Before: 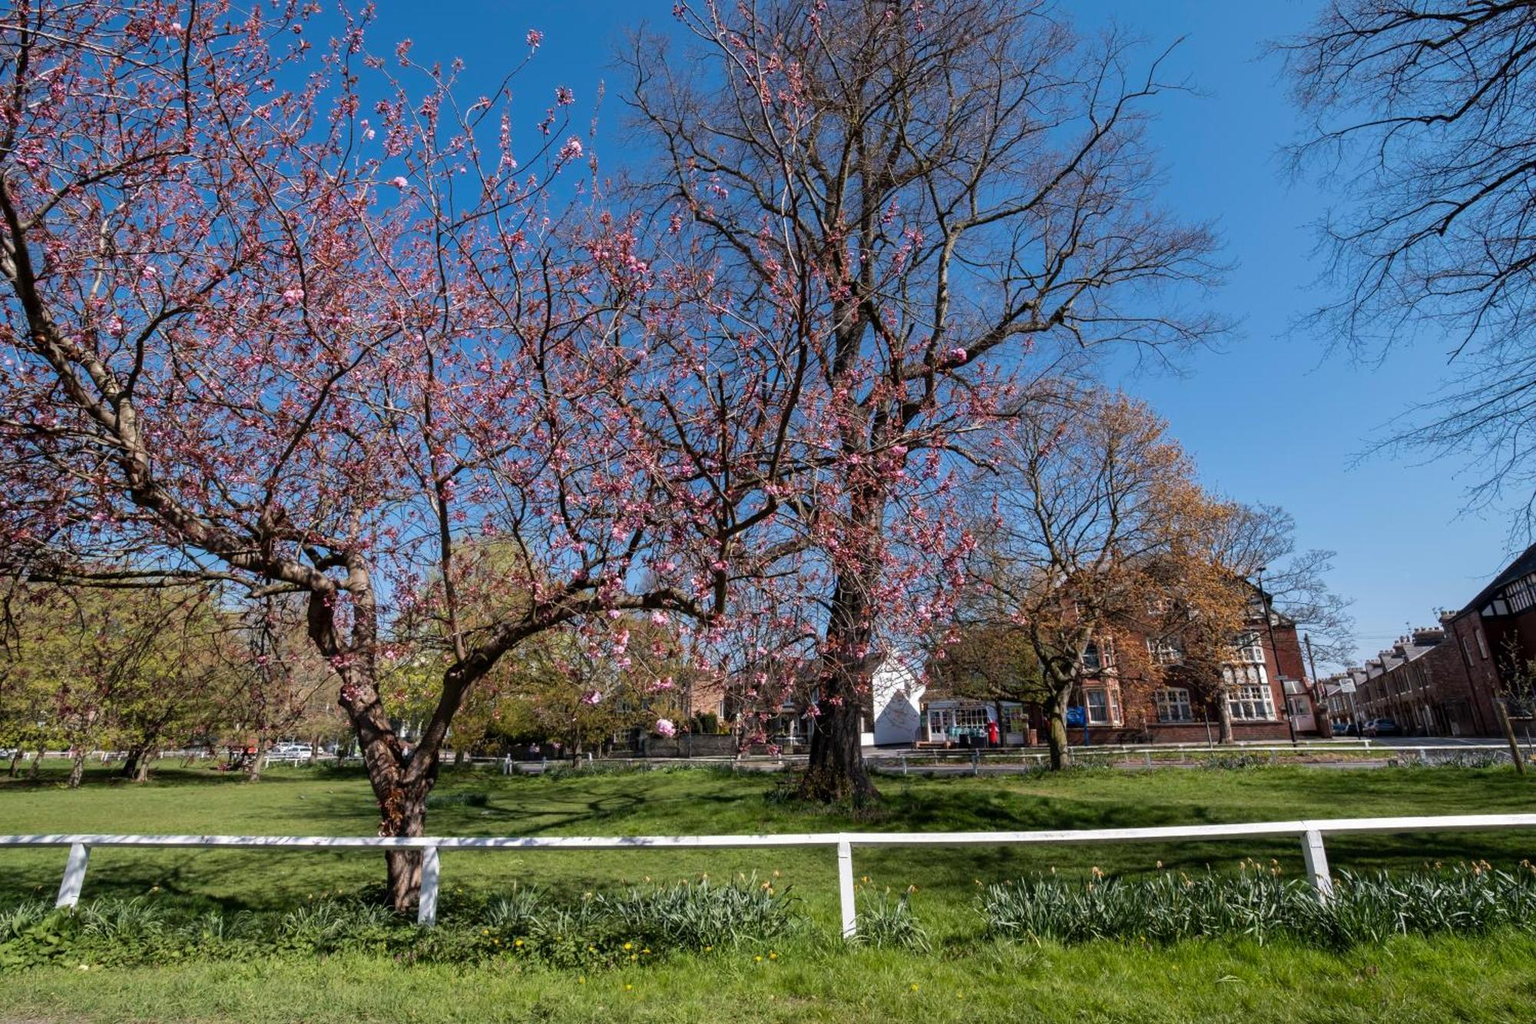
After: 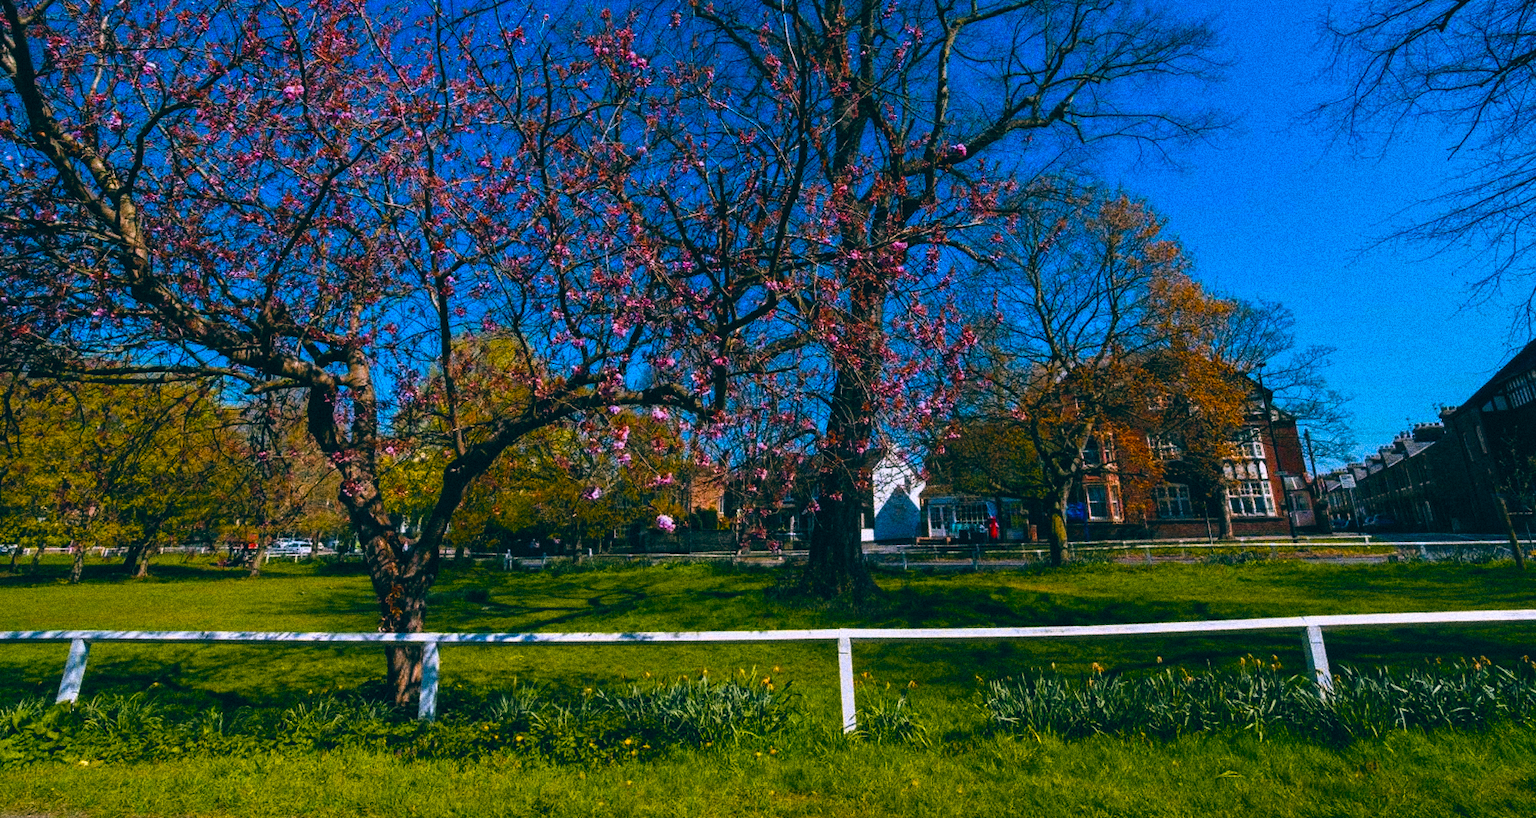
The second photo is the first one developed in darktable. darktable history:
channel mixer: red [0, 0, 0, 0.91, 0, 0, 0], green [0, 0, 0, 0.208, 1, 0, 0], blue [0, 0, 0, -0.192, 0, 1, 0]
velvia: strength 32%, mid-tones bias 0.2
vibrance: vibrance 15%
bloom: size 9%, threshold 100%, strength 7%
grain: coarseness 14.49 ISO, strength 48.04%, mid-tones bias 35%
crop and rotate: top 19.998%
color balance: lift [1.016, 0.983, 1, 1.017], gamma [0.78, 1.018, 1.043, 0.957], gain [0.786, 1.063, 0.937, 1.017], input saturation 118.26%, contrast 13.43%, contrast fulcrum 21.62%, output saturation 82.76%
color contrast: green-magenta contrast 1.55, blue-yellow contrast 1.83
contrast brightness saturation: contrast 0.06, brightness -0.01, saturation -0.23
